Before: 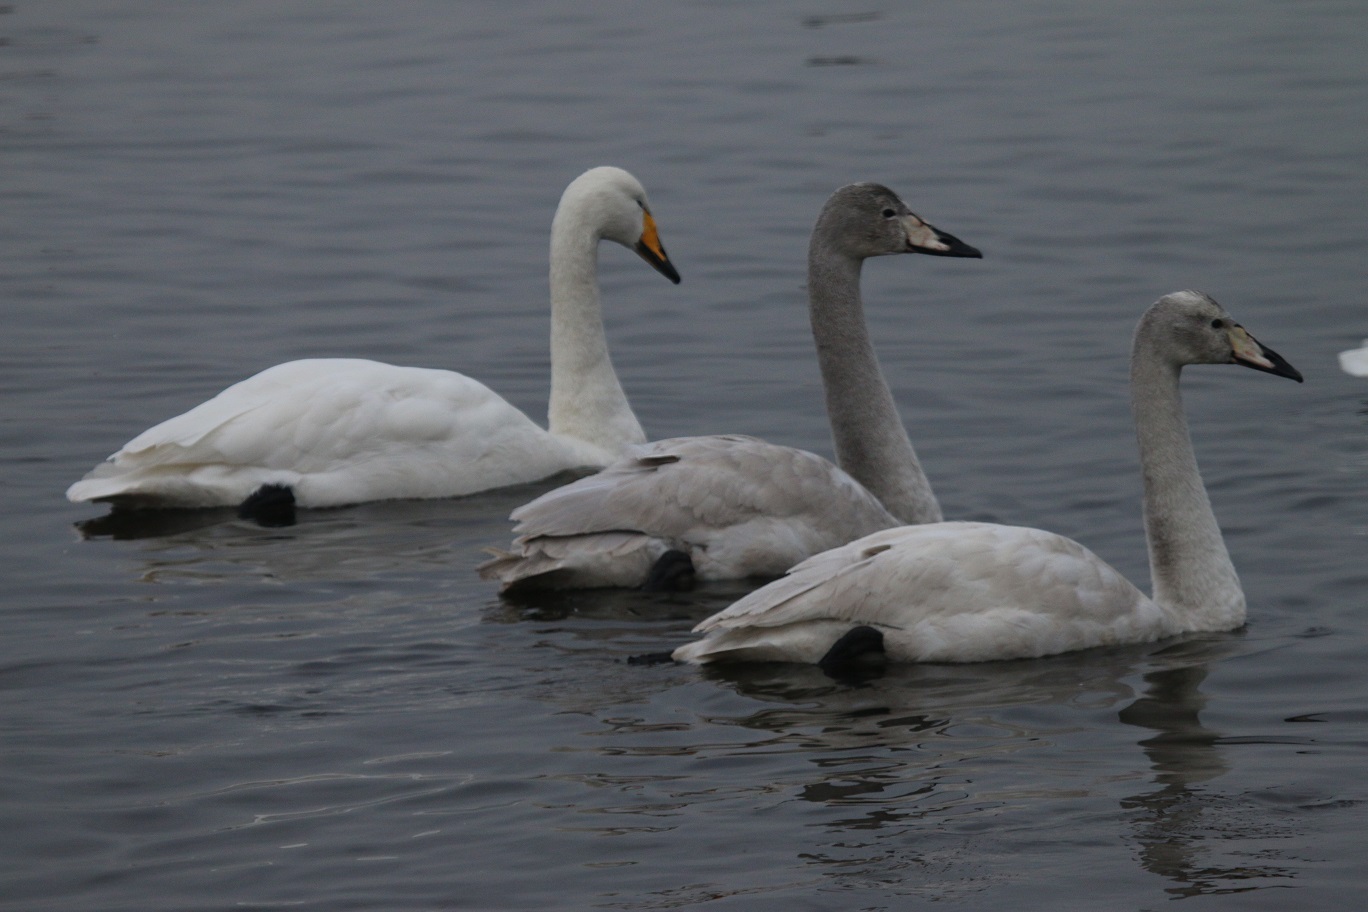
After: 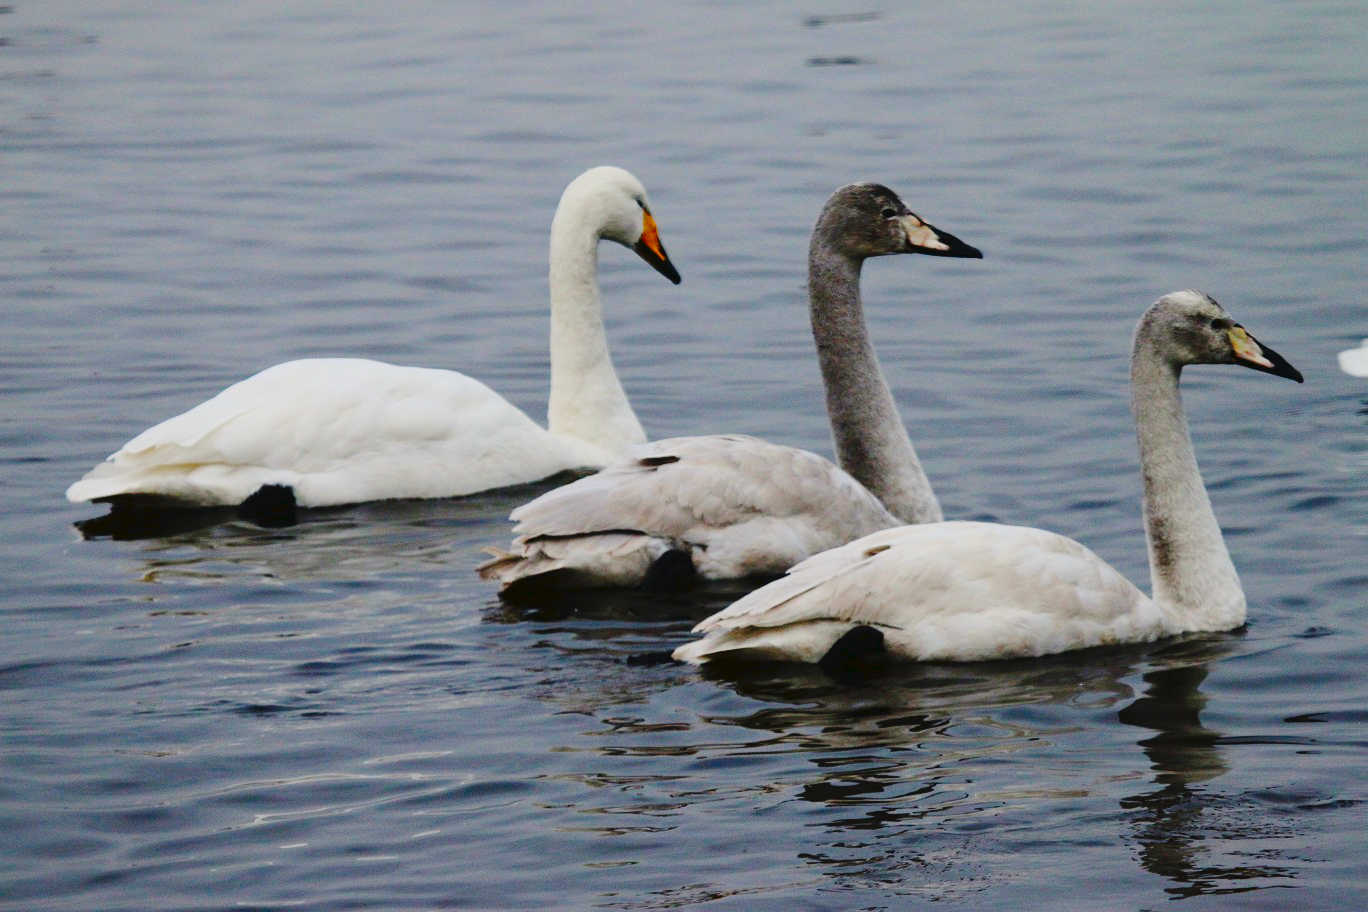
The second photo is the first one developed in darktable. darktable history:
filmic rgb: black relative exposure -7.65 EV, white relative exposure 4.56 EV, hardness 3.61
tone curve: curves: ch0 [(0, 0) (0.003, 0.031) (0.011, 0.033) (0.025, 0.038) (0.044, 0.049) (0.069, 0.059) (0.1, 0.071) (0.136, 0.093) (0.177, 0.142) (0.224, 0.204) (0.277, 0.292) (0.335, 0.387) (0.399, 0.484) (0.468, 0.567) (0.543, 0.643) (0.623, 0.712) (0.709, 0.776) (0.801, 0.837) (0.898, 0.903) (1, 1)], preserve colors none
shadows and highlights: shadows 24.86, highlights -24.48
exposure: black level correction 0, exposure 0.697 EV, compensate highlight preservation false
color correction: highlights b* 2.95
contrast brightness saturation: contrast 0.187, brightness -0.106, saturation 0.208
color balance rgb: perceptual saturation grading › global saturation 36.032%, perceptual brilliance grading › global brilliance 12.293%, global vibrance 20%
